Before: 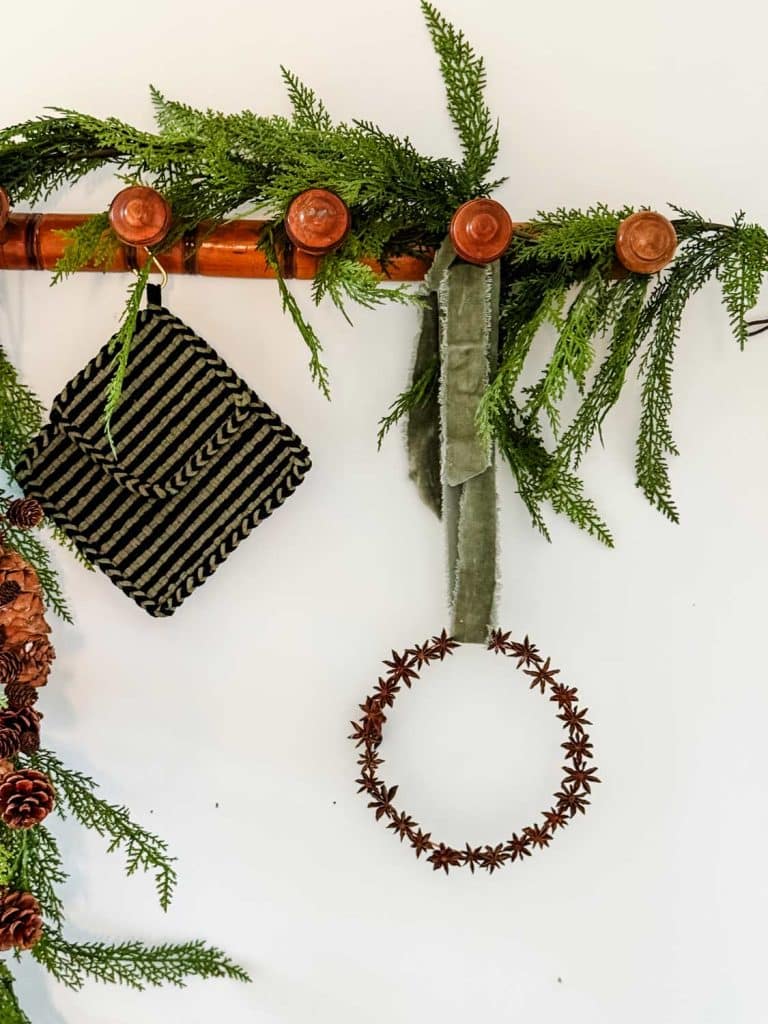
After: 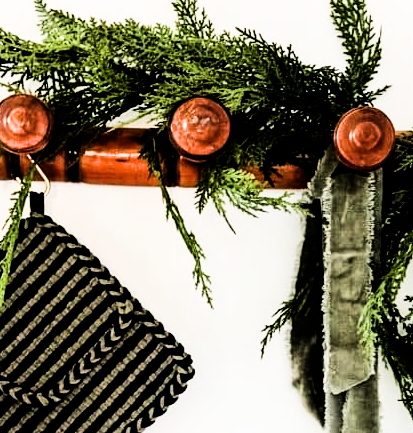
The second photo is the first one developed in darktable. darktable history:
crop: left 15.306%, top 9.065%, right 30.789%, bottom 48.638%
filmic rgb: black relative exposure -5 EV, white relative exposure 3.5 EV, hardness 3.19, contrast 1.5, highlights saturation mix -50%
tone equalizer: -8 EV -1.08 EV, -7 EV -1.01 EV, -6 EV -0.867 EV, -5 EV -0.578 EV, -3 EV 0.578 EV, -2 EV 0.867 EV, -1 EV 1.01 EV, +0 EV 1.08 EV, edges refinement/feathering 500, mask exposure compensation -1.57 EV, preserve details no
